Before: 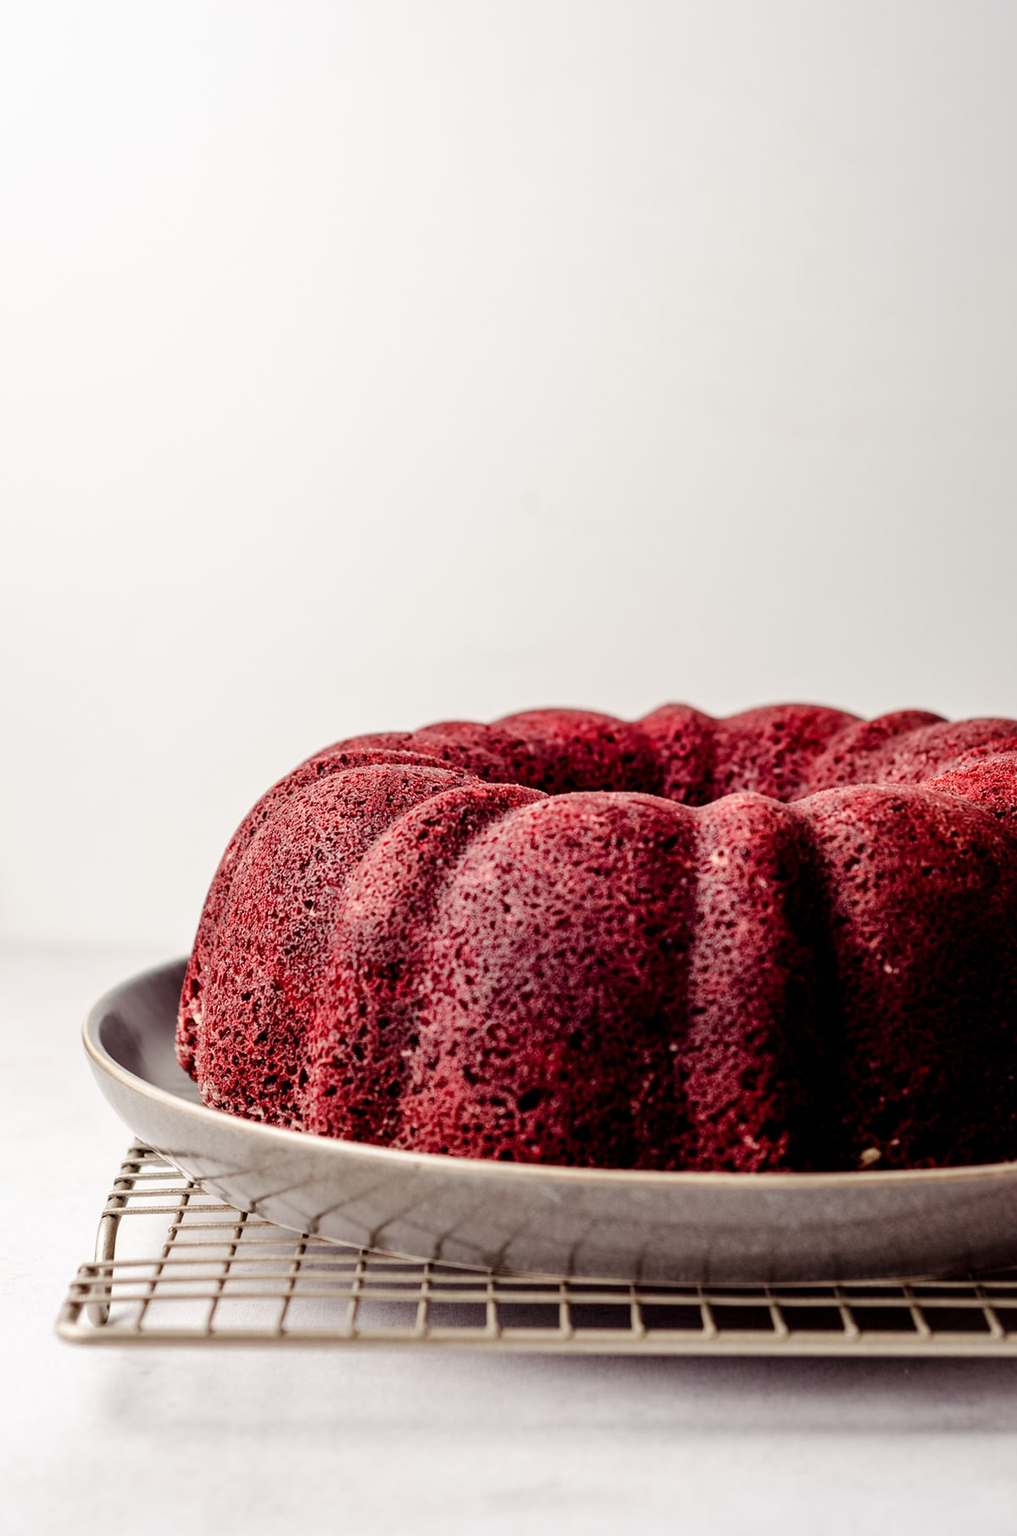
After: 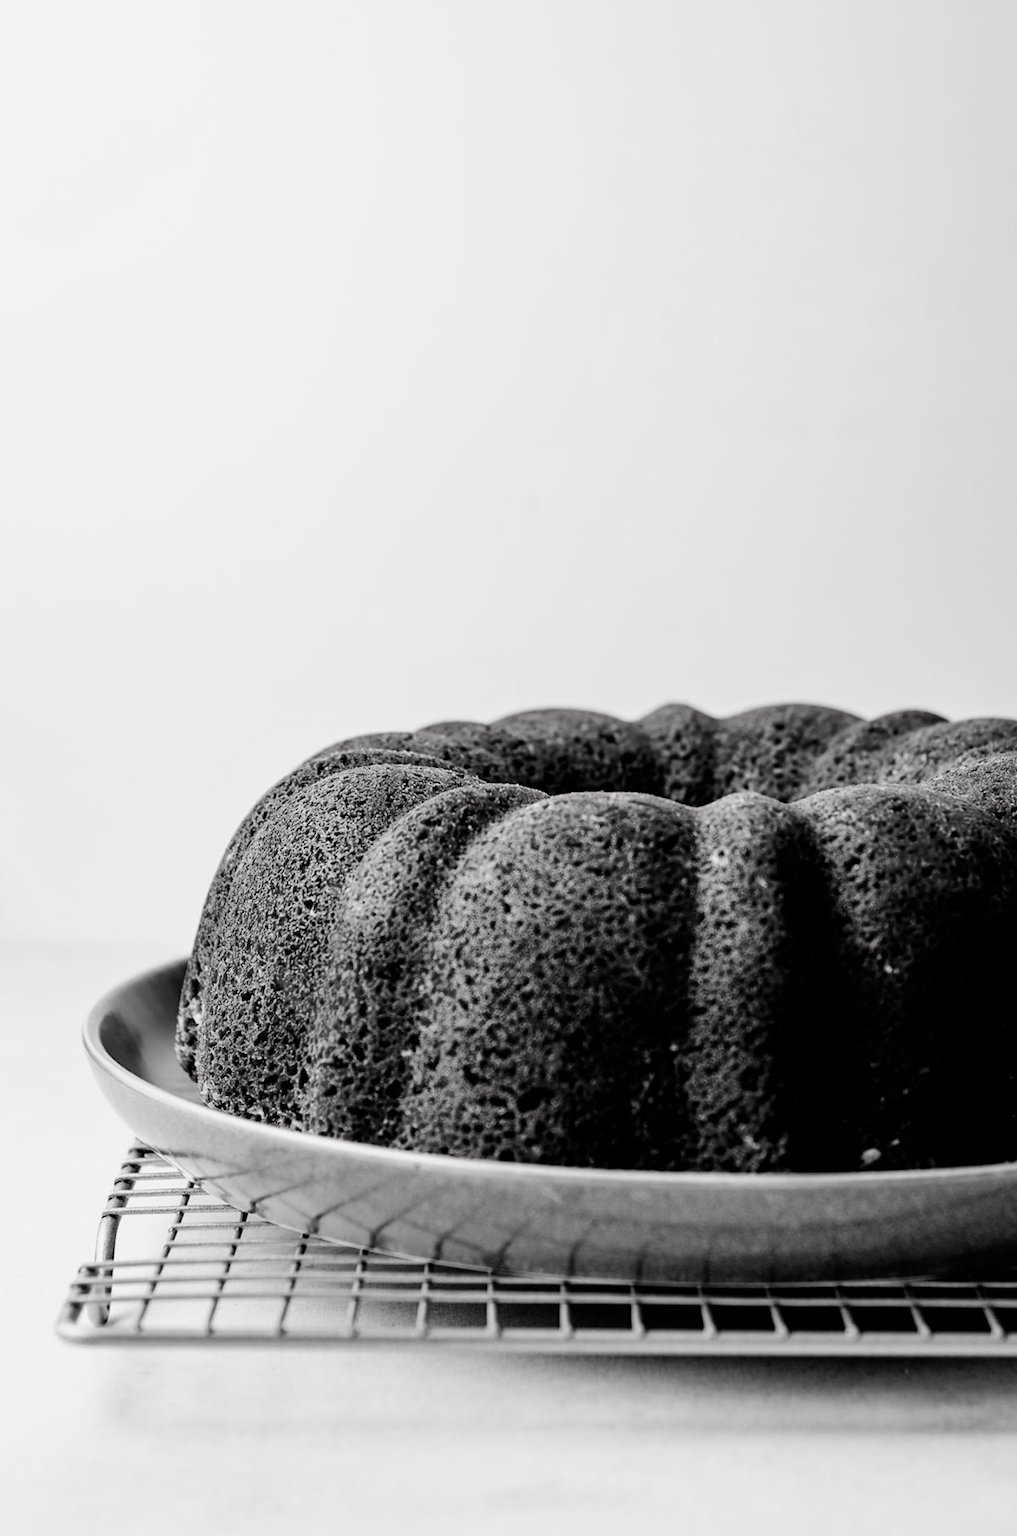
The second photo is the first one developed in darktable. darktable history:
contrast brightness saturation: saturation -0.98
filmic rgb: black relative exposure -8.08 EV, white relative exposure 3 EV, hardness 5.43, contrast 1.26
